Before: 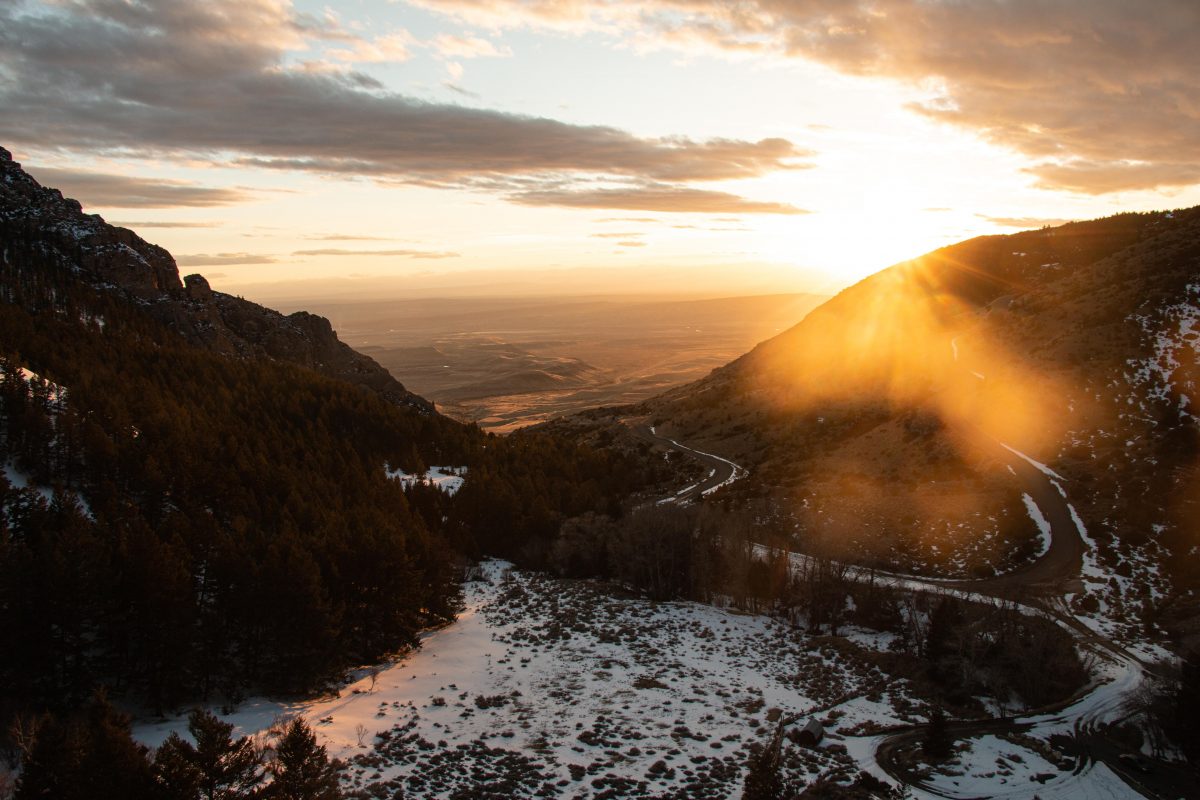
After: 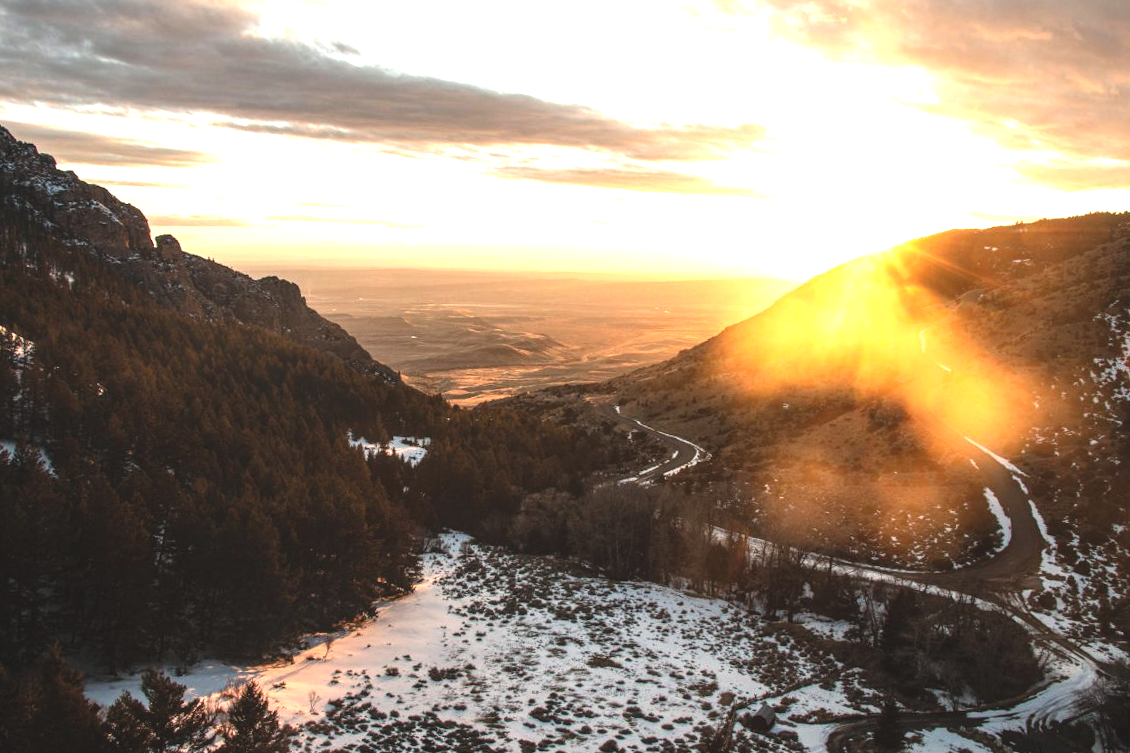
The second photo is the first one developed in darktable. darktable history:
crop and rotate: angle -2.38°
exposure: black level correction -0.005, exposure 1 EV, compensate highlight preservation false
local contrast: detail 130%
white balance: red 1, blue 1
